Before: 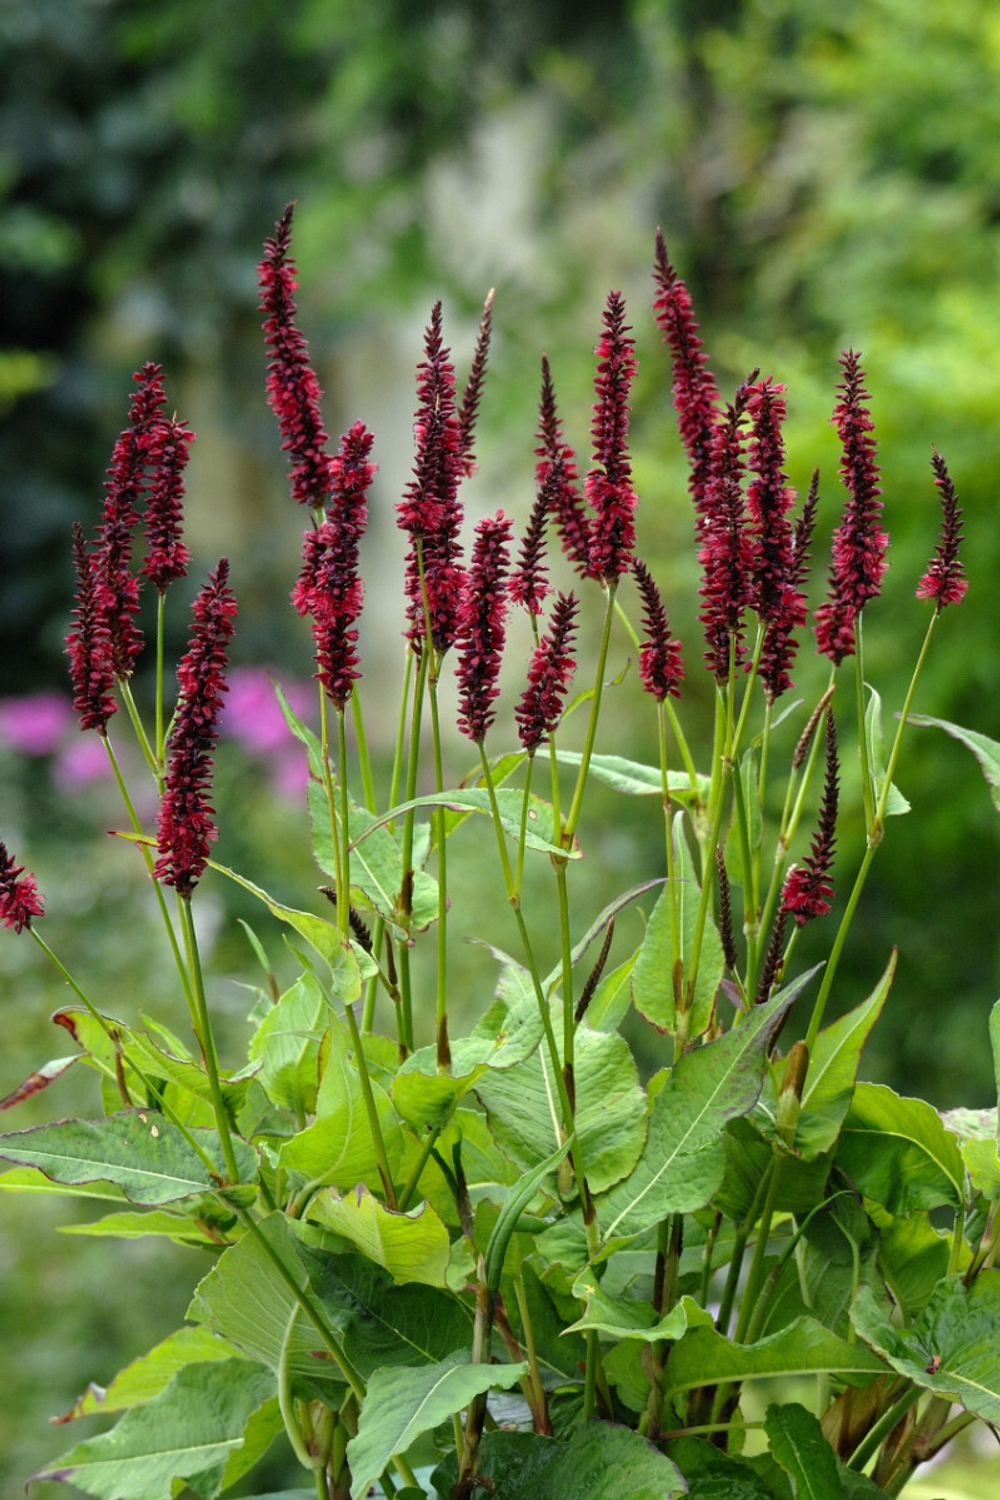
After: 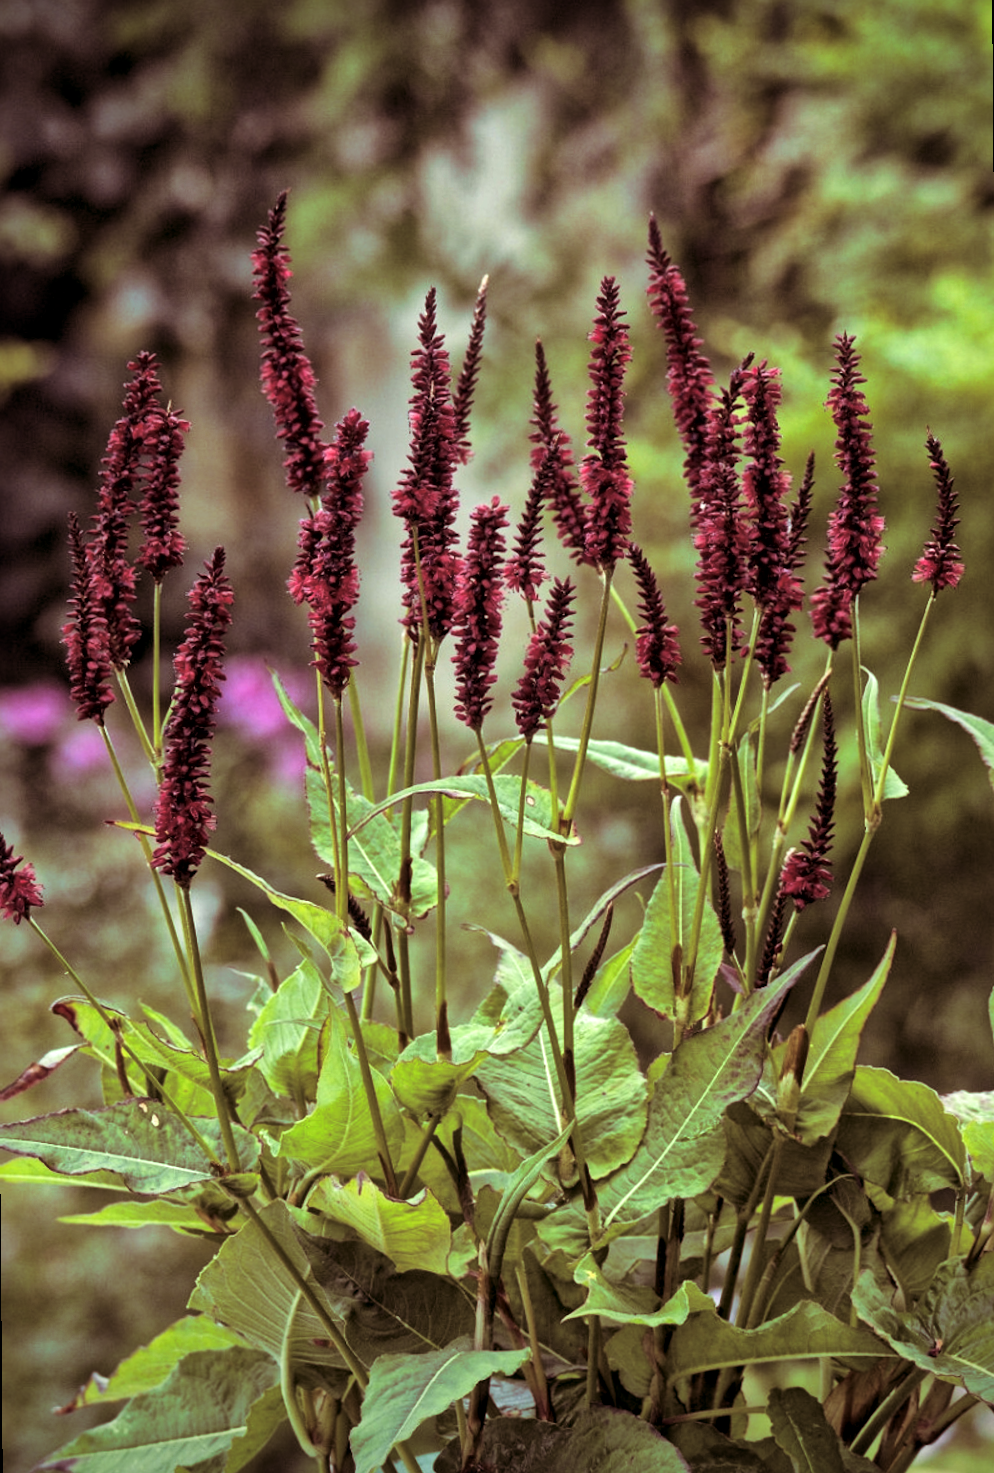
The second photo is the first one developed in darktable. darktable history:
white balance: emerald 1
local contrast: mode bilateral grid, contrast 20, coarseness 19, detail 163%, midtone range 0.2
split-toning: on, module defaults
vignetting: fall-off start 97.23%, saturation -0.024, center (-0.033, -0.042), width/height ratio 1.179, unbound false
rotate and perspective: rotation -0.45°, automatic cropping original format, crop left 0.008, crop right 0.992, crop top 0.012, crop bottom 0.988
